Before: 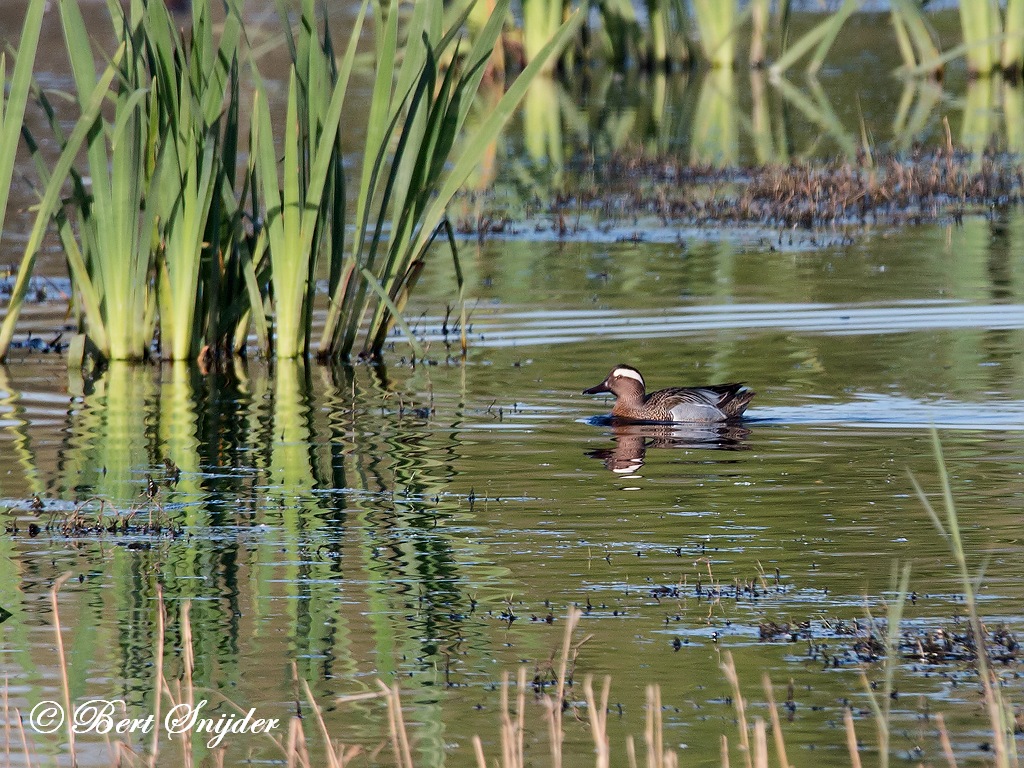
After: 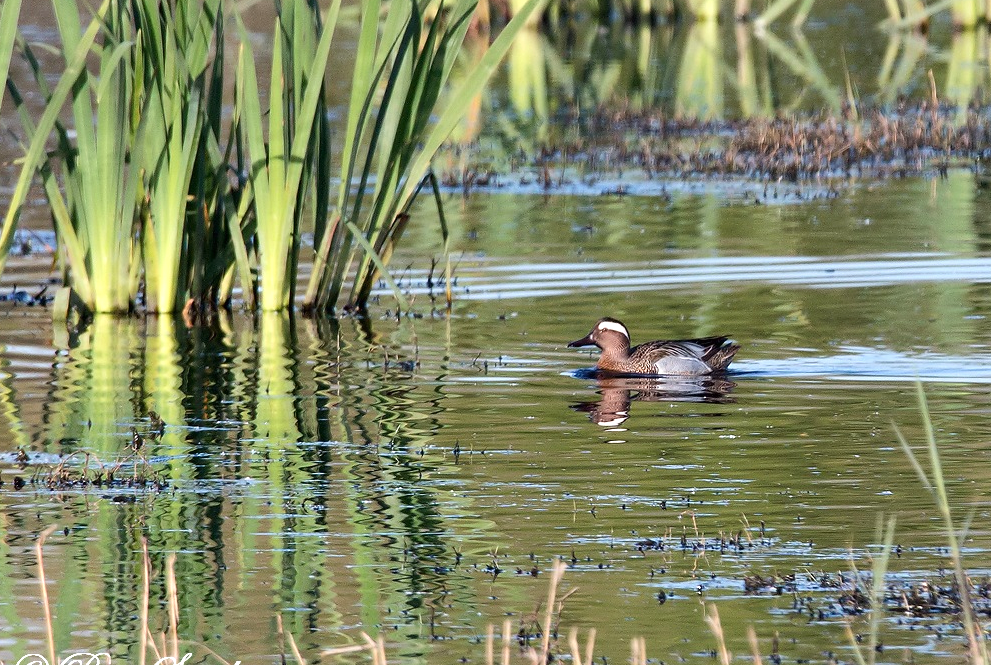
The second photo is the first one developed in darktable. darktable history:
crop: left 1.47%, top 6.145%, right 1.711%, bottom 7.202%
exposure: black level correction 0, exposure 0.499 EV, compensate highlight preservation false
